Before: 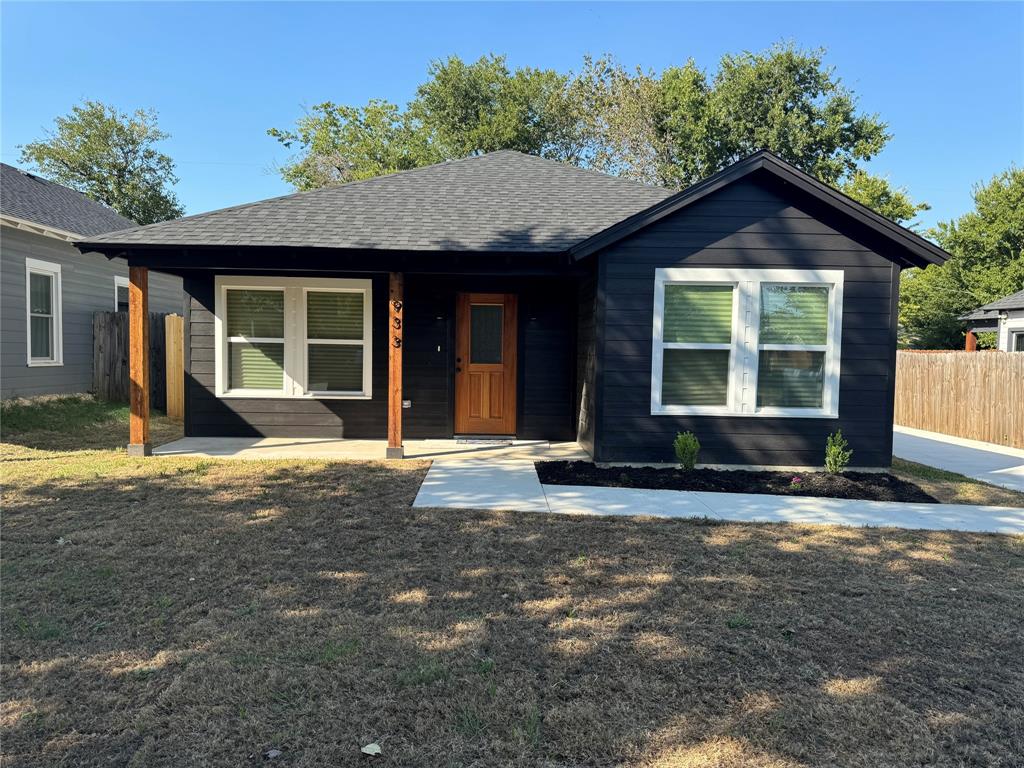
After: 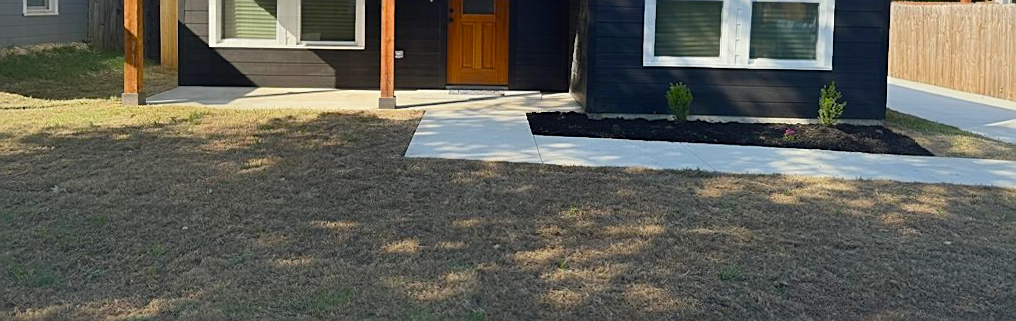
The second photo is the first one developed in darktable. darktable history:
rotate and perspective: rotation 0.192°, lens shift (horizontal) -0.015, crop left 0.005, crop right 0.996, crop top 0.006, crop bottom 0.99
crop: top 45.551%, bottom 12.262%
sharpen: on, module defaults
contrast equalizer: octaves 7, y [[0.6 ×6], [0.55 ×6], [0 ×6], [0 ×6], [0 ×6]], mix -1
color balance rgb: perceptual saturation grading › global saturation 20%, perceptual saturation grading › highlights -25%, perceptual saturation grading › shadows 25%
